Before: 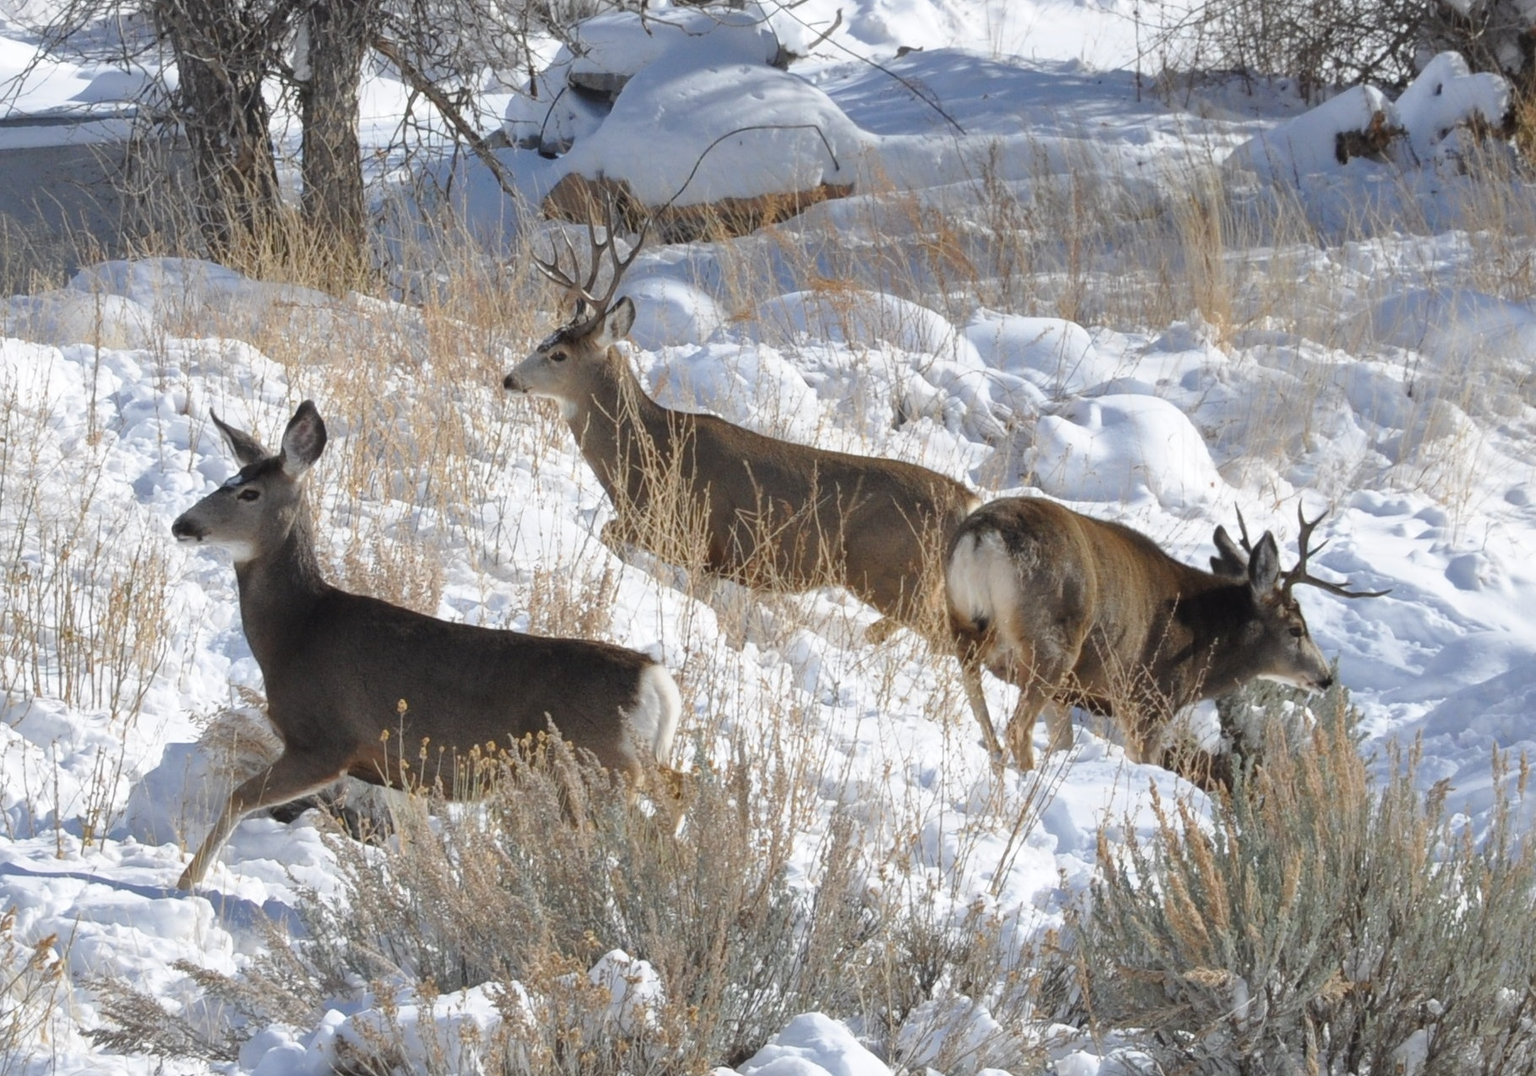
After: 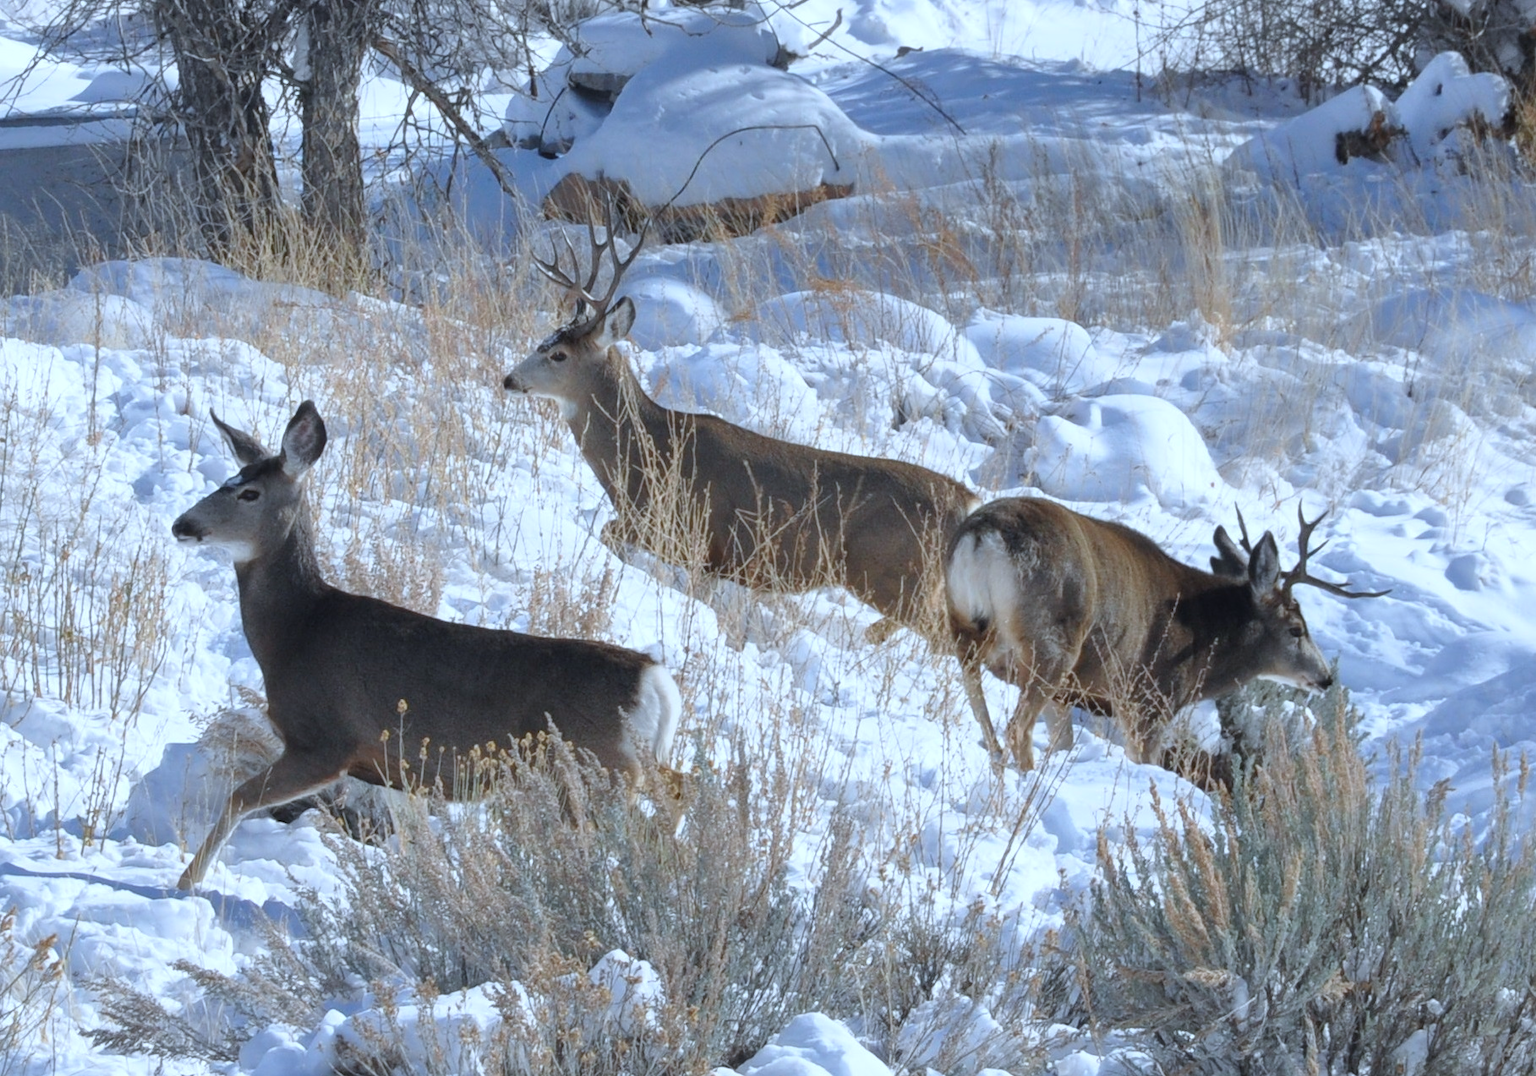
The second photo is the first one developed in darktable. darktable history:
color calibration: illuminant as shot in camera, x 0.379, y 0.381, temperature 4099.99 K
